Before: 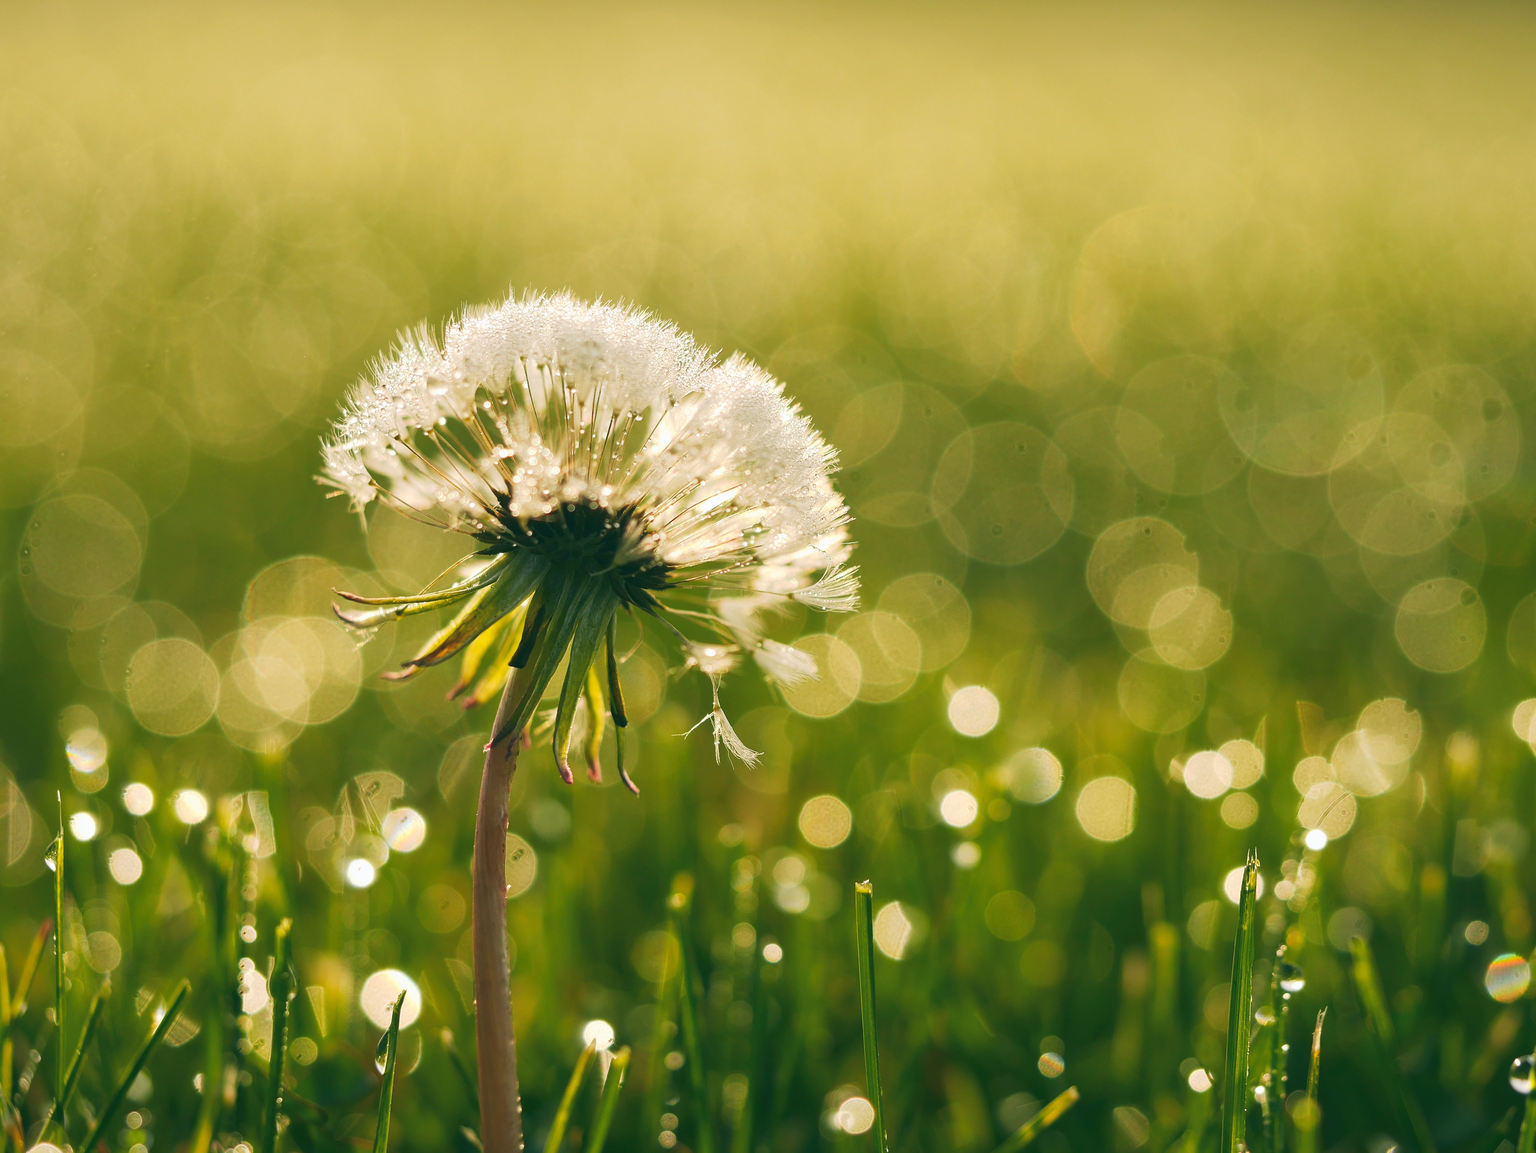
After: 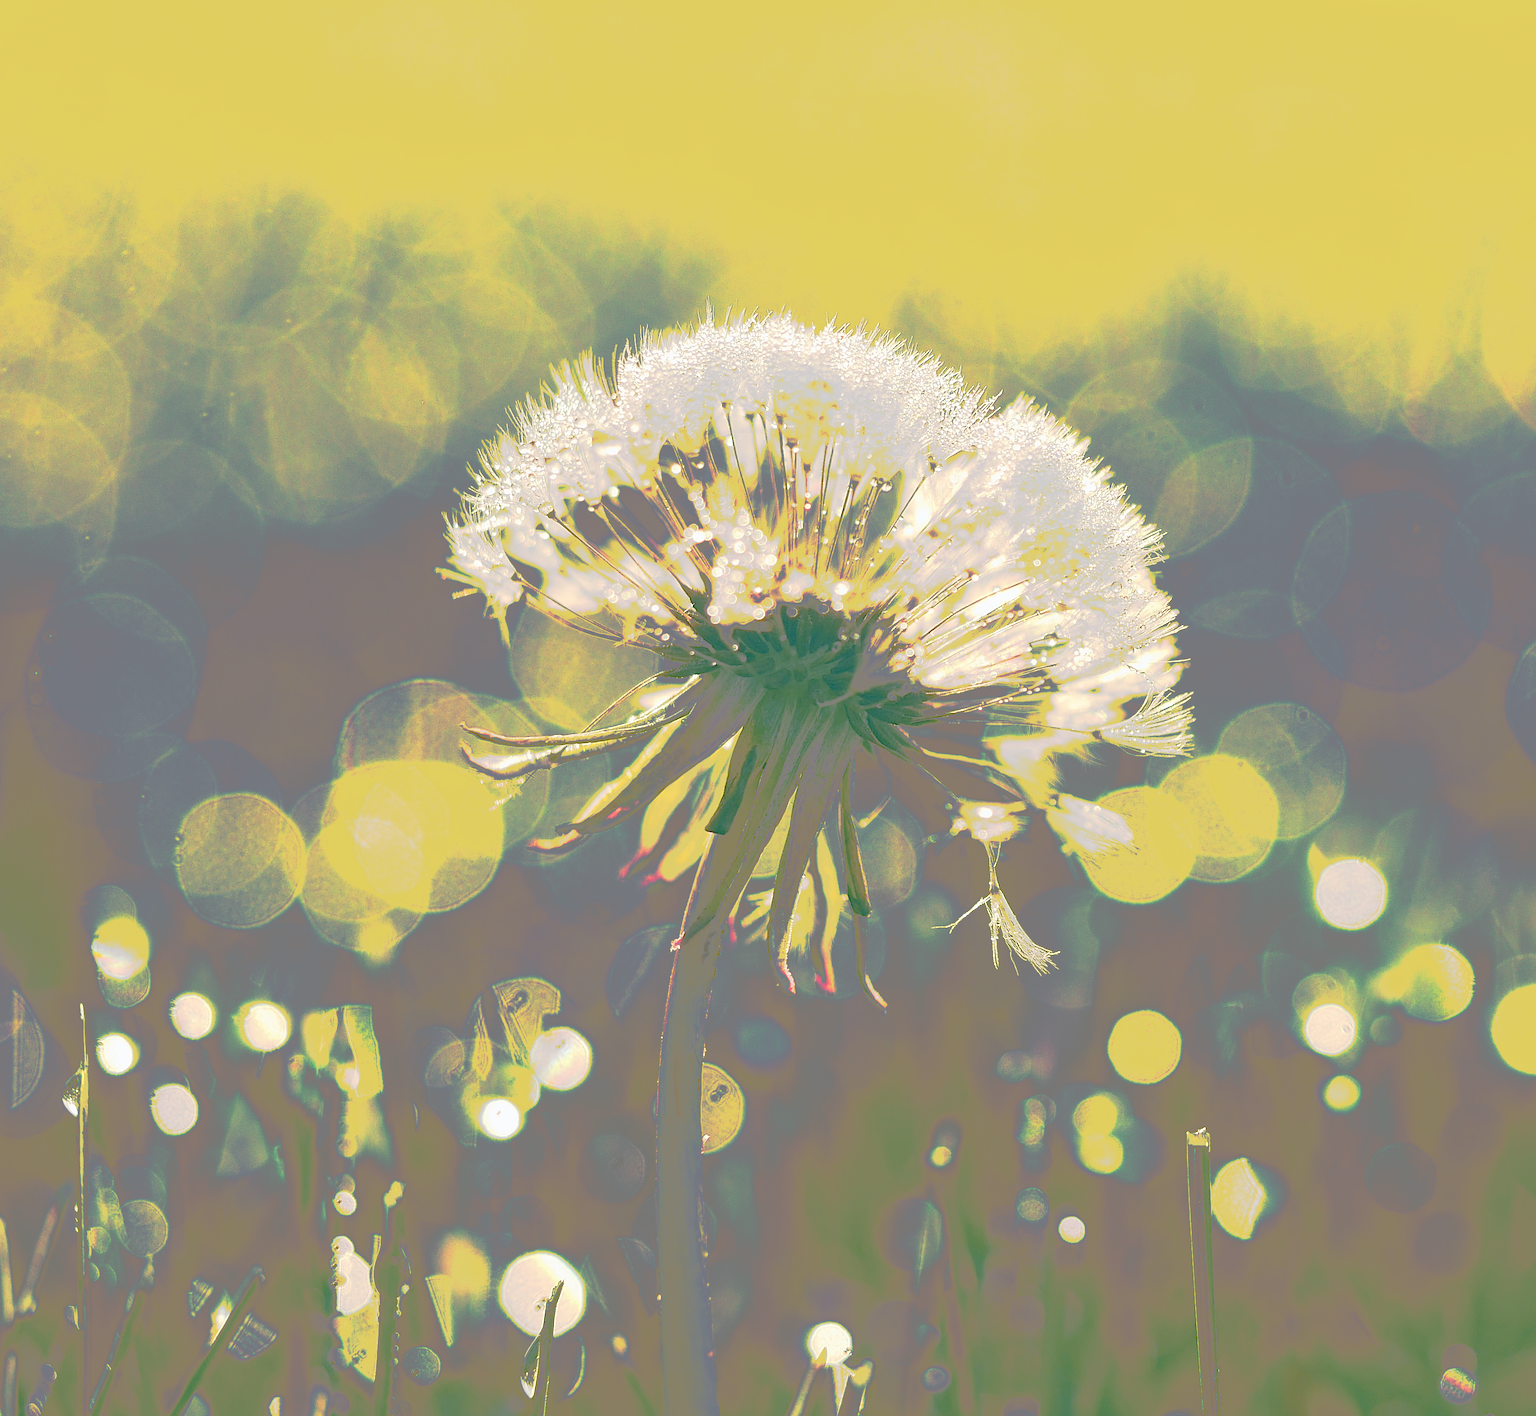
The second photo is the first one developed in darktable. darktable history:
sharpen: on, module defaults
tone curve: curves: ch0 [(0, 0) (0.003, 0.011) (0.011, 0.043) (0.025, 0.133) (0.044, 0.226) (0.069, 0.303) (0.1, 0.371) (0.136, 0.429) (0.177, 0.482) (0.224, 0.516) (0.277, 0.539) (0.335, 0.535) (0.399, 0.517) (0.468, 0.498) (0.543, 0.523) (0.623, 0.655) (0.709, 0.83) (0.801, 0.827) (0.898, 0.89) (1, 1)], preserve colors none
crop: top 5.803%, right 27.881%, bottom 5.651%
